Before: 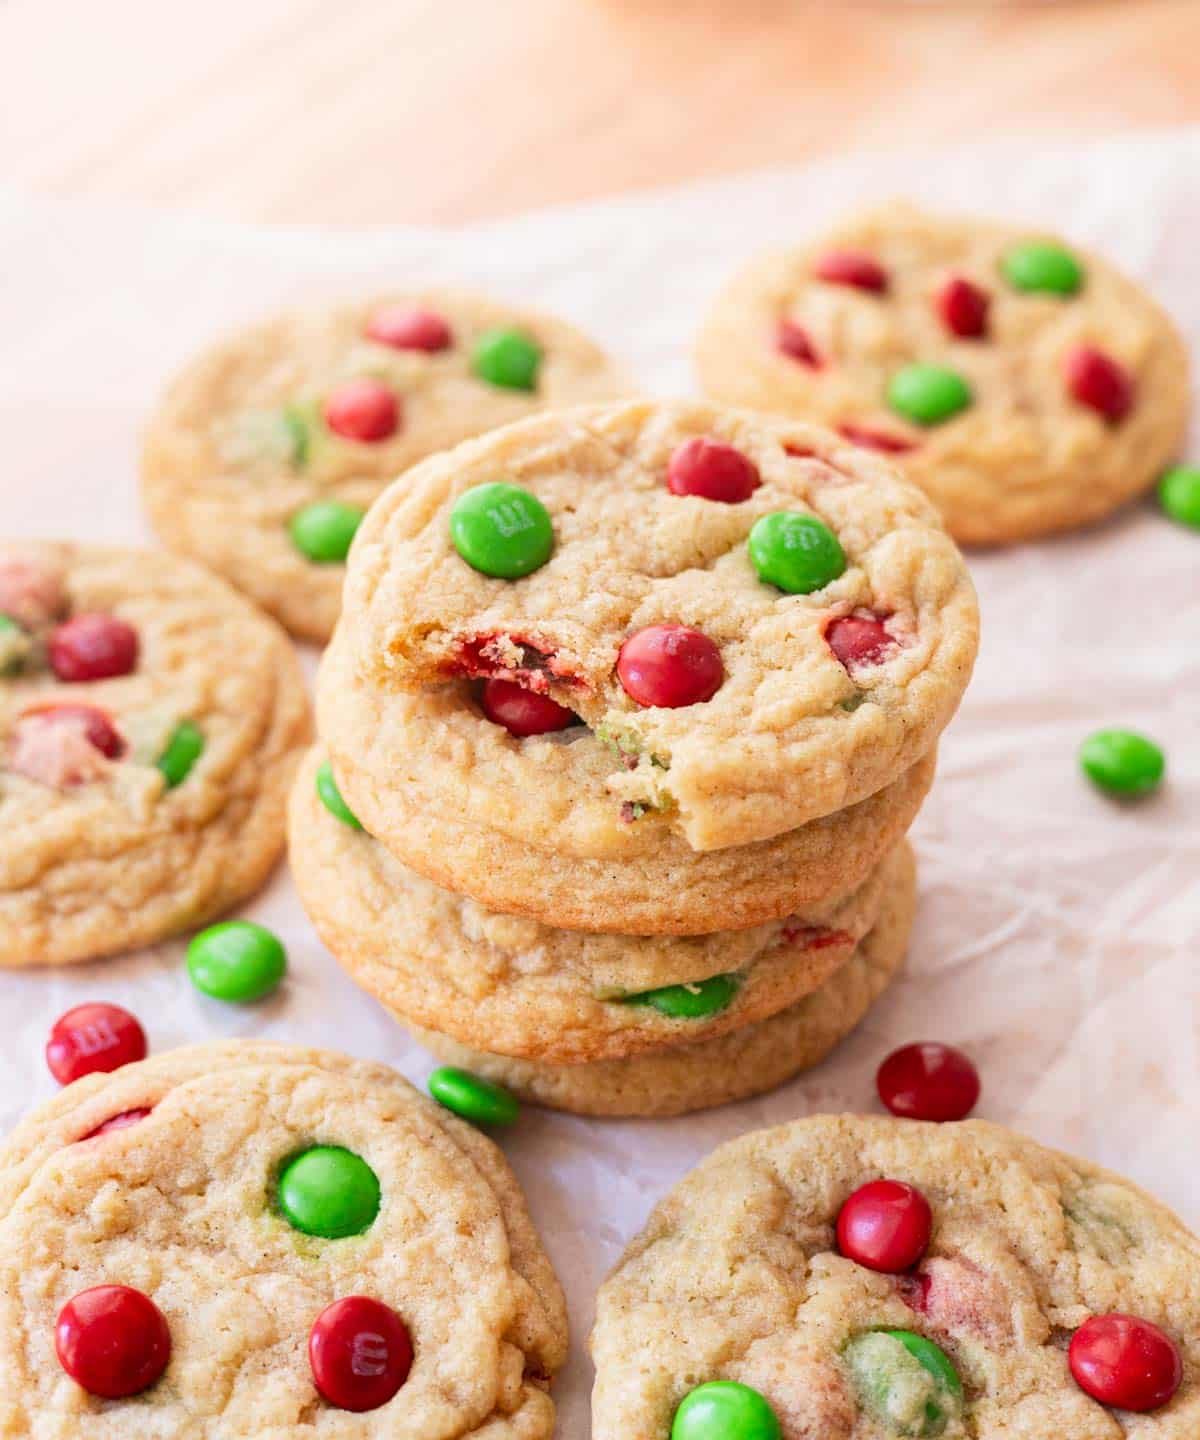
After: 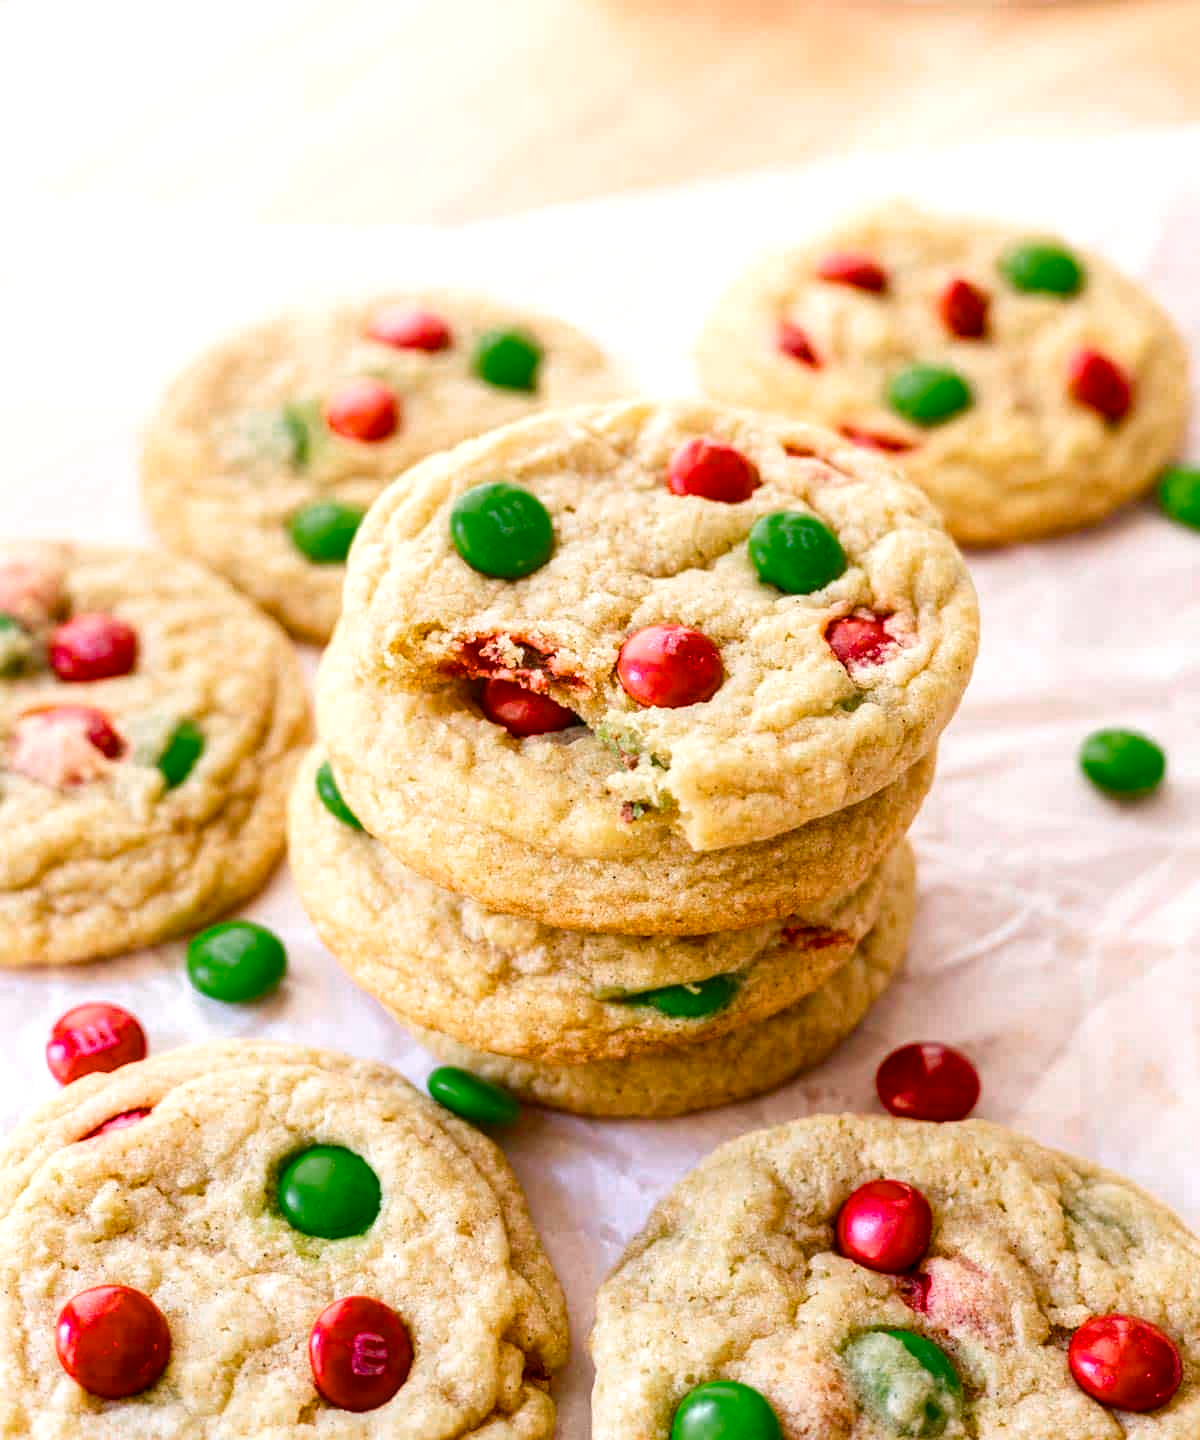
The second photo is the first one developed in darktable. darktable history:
local contrast: on, module defaults
color balance rgb: highlights gain › luminance 14.733%, perceptual saturation grading › global saturation 34.725%, perceptual saturation grading › highlights -29.893%, perceptual saturation grading › shadows 34.961%
contrast brightness saturation: contrast 0.032, brightness -0.031
color zones: curves: ch0 [(0, 0.558) (0.143, 0.548) (0.286, 0.447) (0.429, 0.259) (0.571, 0.5) (0.714, 0.5) (0.857, 0.593) (1, 0.558)]; ch1 [(0, 0.543) (0.01, 0.544) (0.12, 0.492) (0.248, 0.458) (0.5, 0.534) (0.748, 0.5) (0.99, 0.469) (1, 0.543)]; ch2 [(0, 0.507) (0.143, 0.522) (0.286, 0.505) (0.429, 0.5) (0.571, 0.5) (0.714, 0.5) (0.857, 0.5) (1, 0.507)]
